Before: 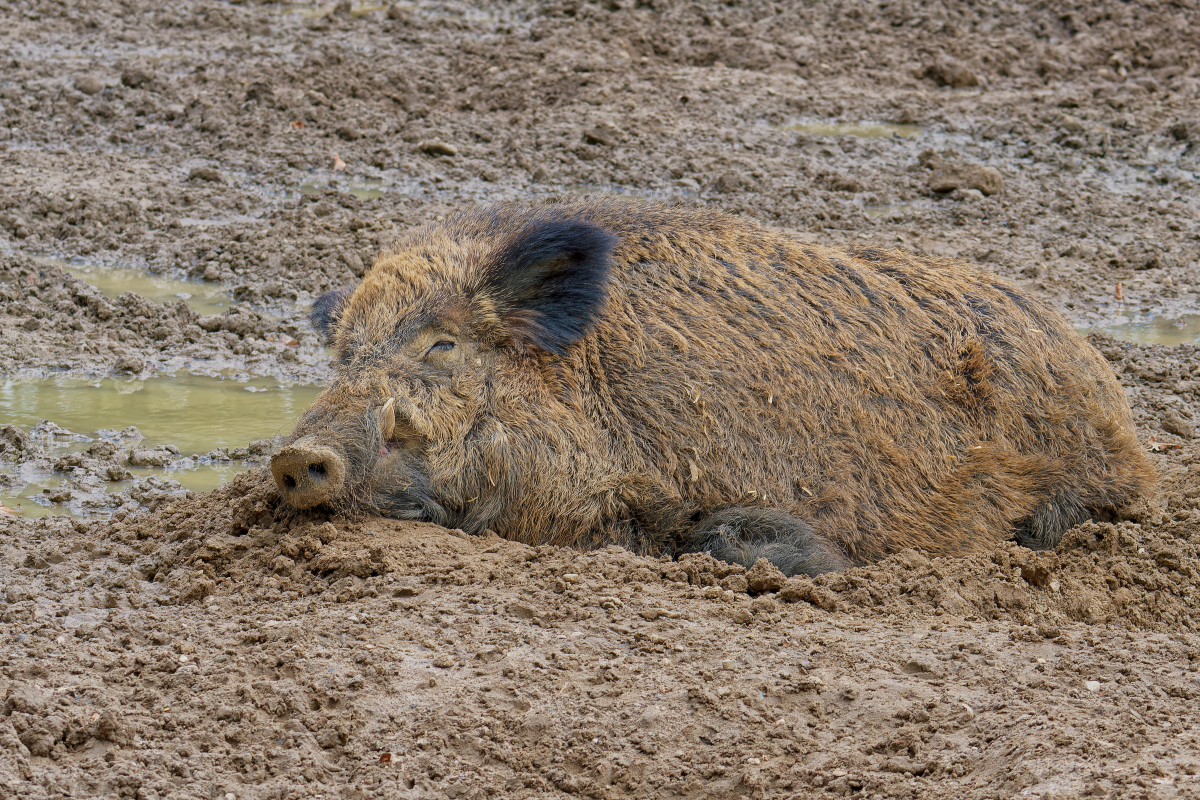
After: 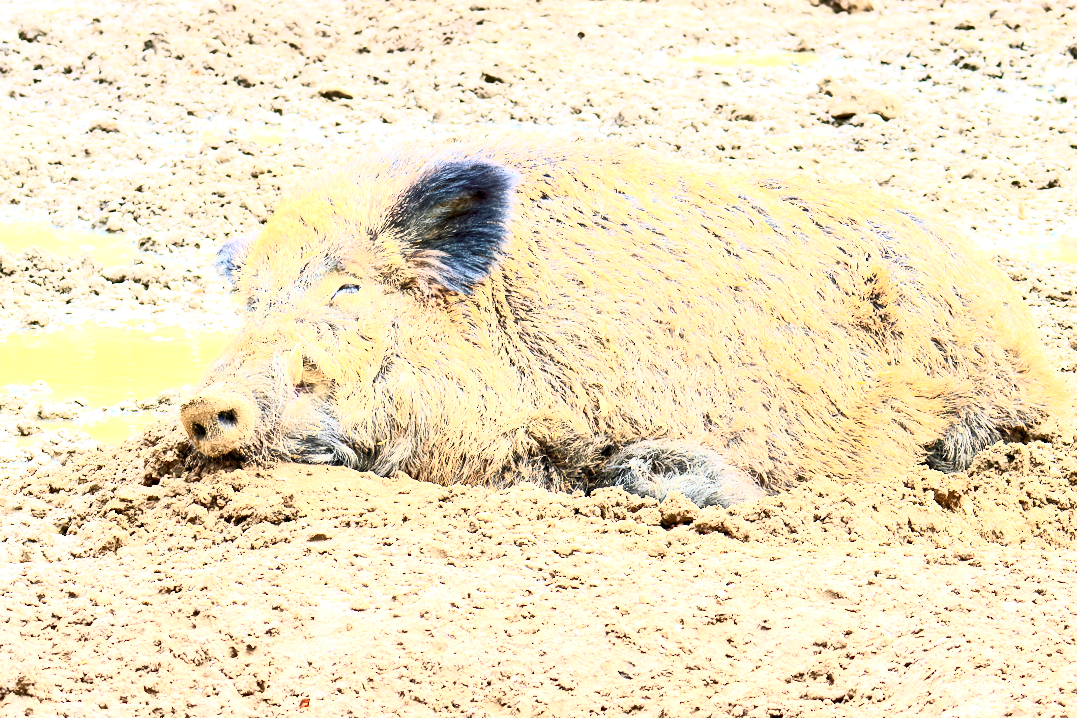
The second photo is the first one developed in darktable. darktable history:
crop and rotate: angle 1.96°, left 5.673%, top 5.673%
exposure: black level correction 0.001, exposure 1.822 EV, compensate exposure bias true, compensate highlight preservation false
local contrast: mode bilateral grid, contrast 15, coarseness 36, detail 105%, midtone range 0.2
contrast brightness saturation: contrast 0.62, brightness 0.34, saturation 0.14
